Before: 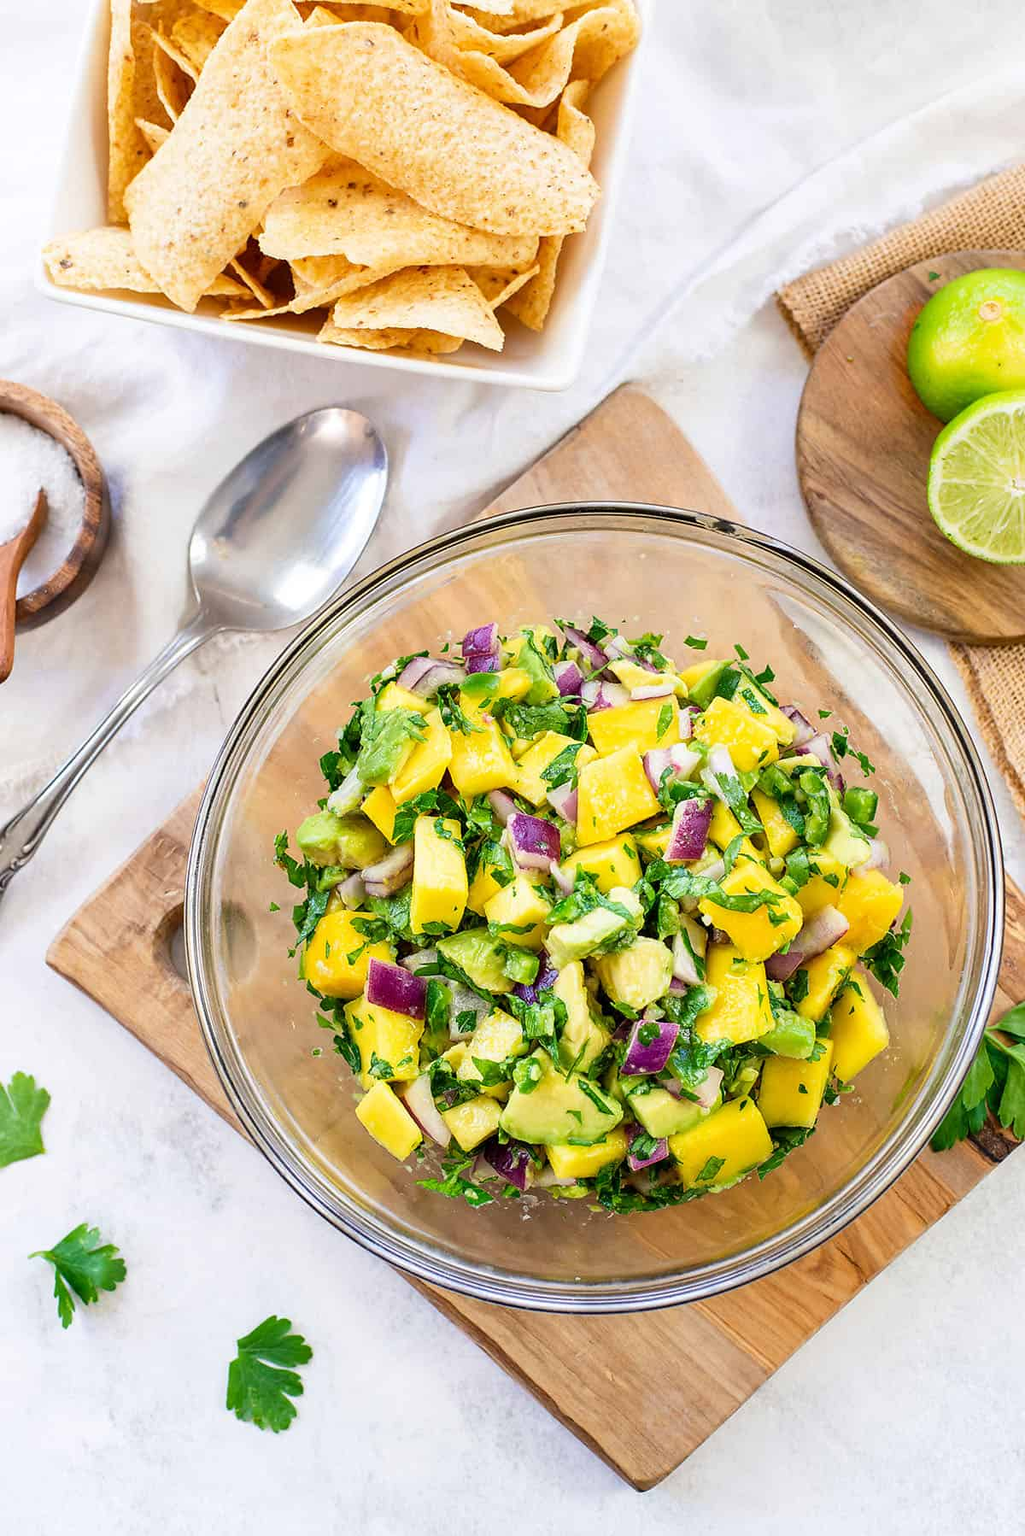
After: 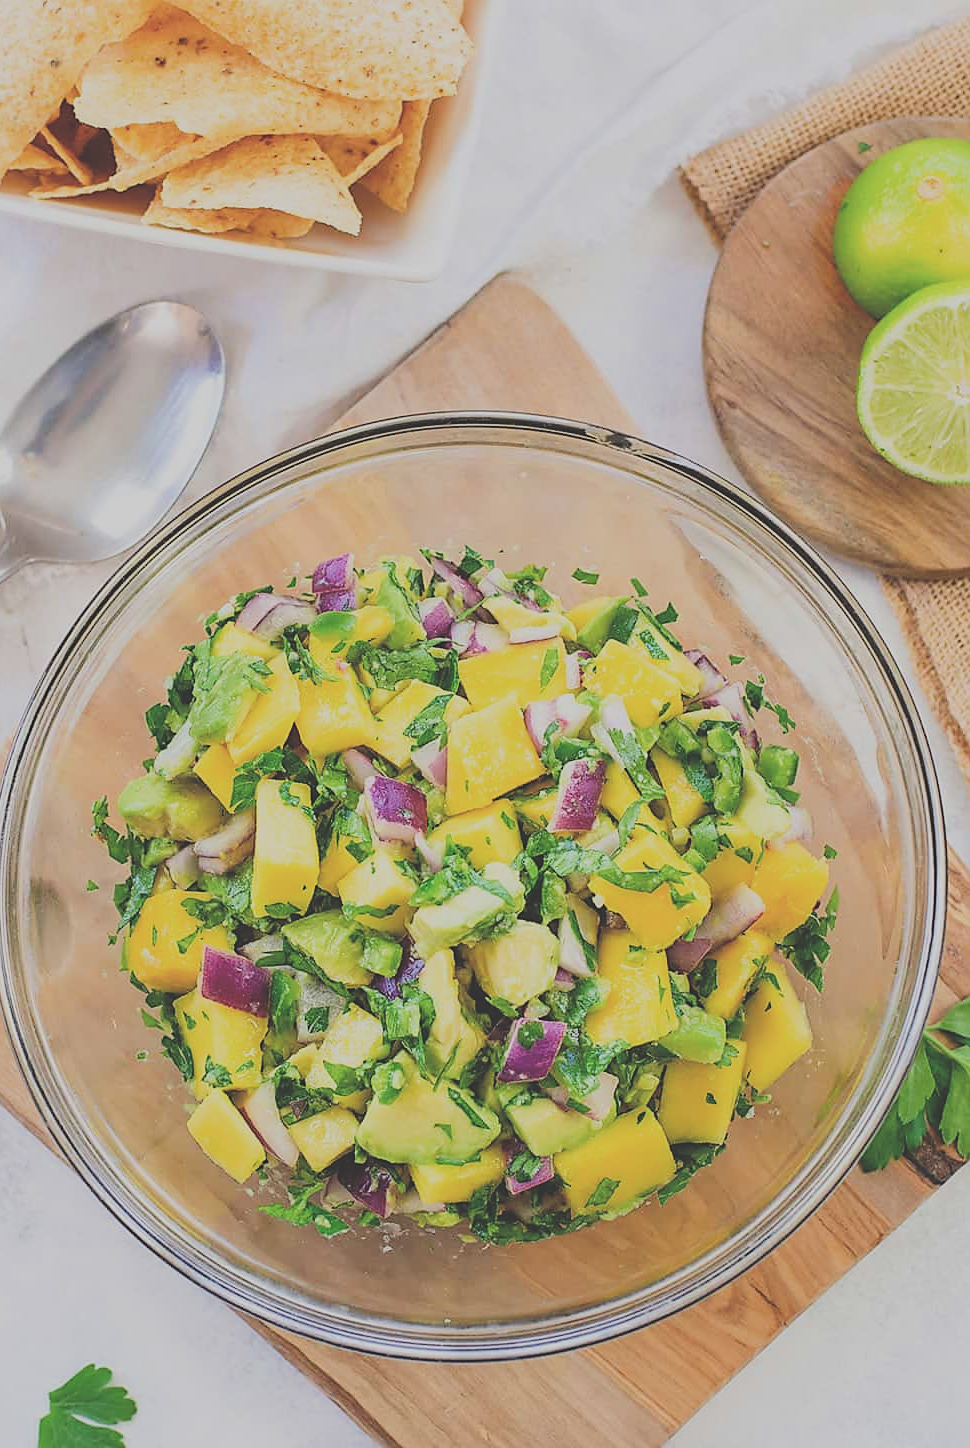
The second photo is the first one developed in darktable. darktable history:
filmic rgb: middle gray luminance 29.97%, black relative exposure -8.98 EV, white relative exposure 7.01 EV, threshold 3.05 EV, target black luminance 0%, hardness 2.93, latitude 2.28%, contrast 0.962, highlights saturation mix 4.69%, shadows ↔ highlights balance 11.93%, enable highlight reconstruction true
sharpen: radius 1.816, amount 0.403, threshold 1.369
exposure: black level correction -0.042, exposure 0.063 EV, compensate highlight preservation false
crop: left 19.159%, top 9.79%, right 0.001%, bottom 9.655%
